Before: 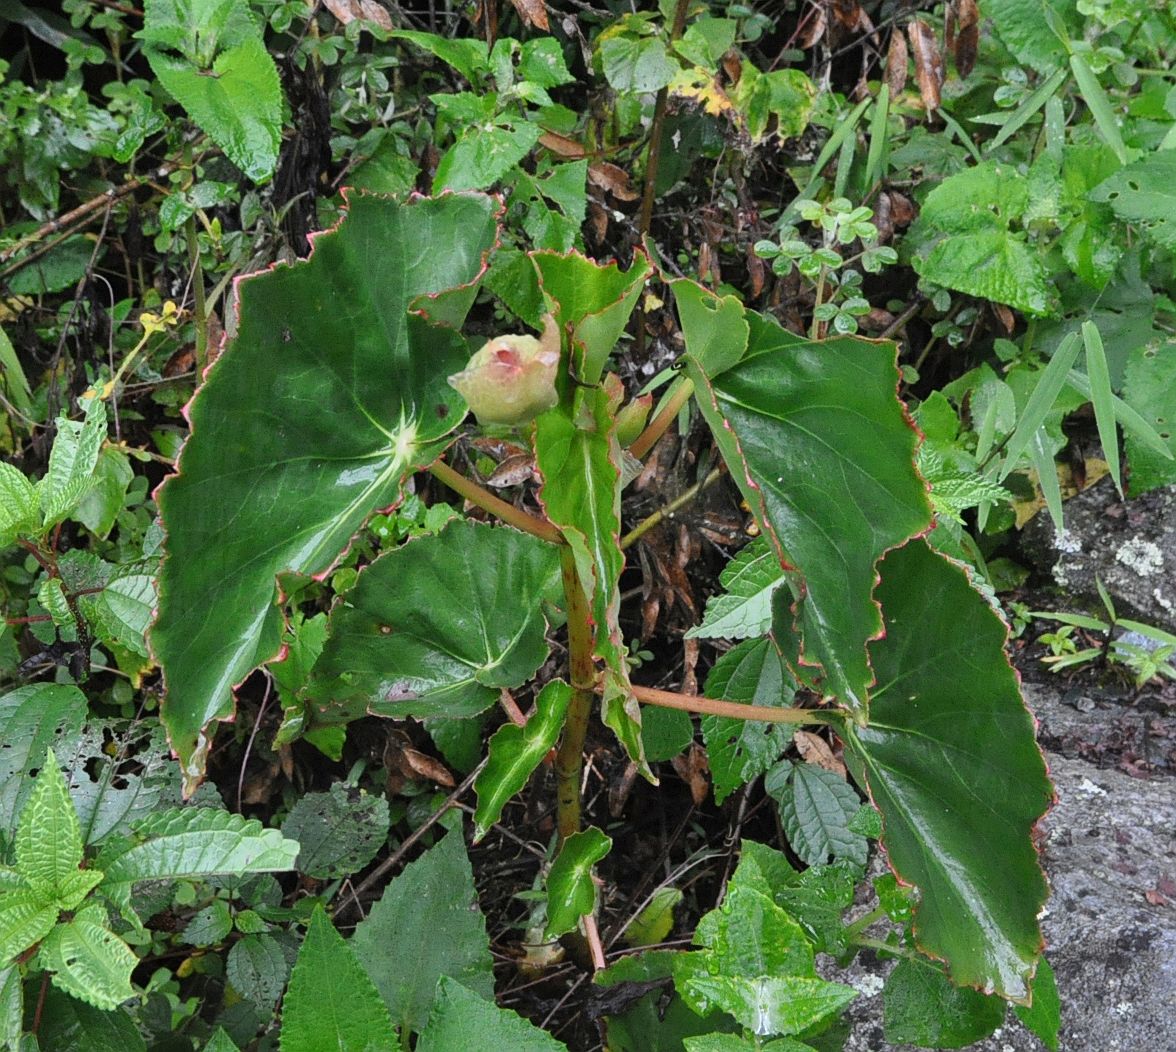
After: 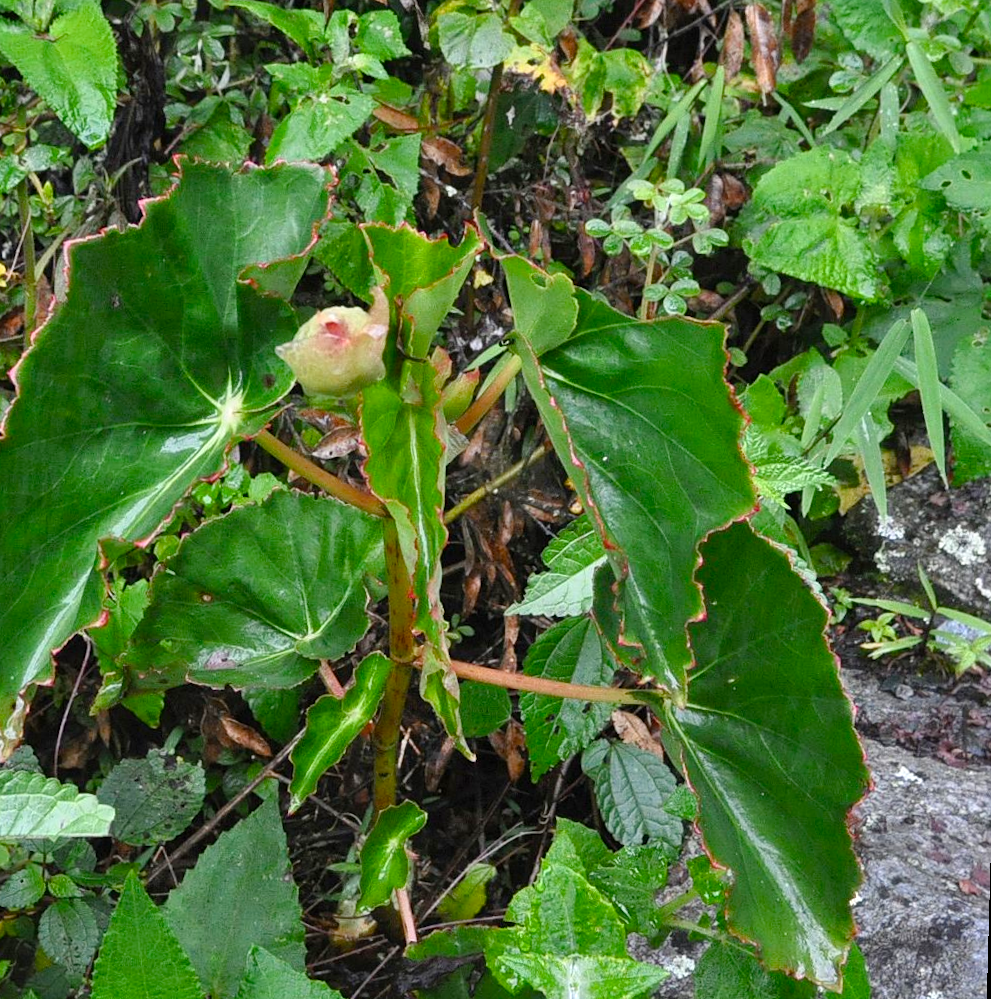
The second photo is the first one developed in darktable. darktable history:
crop and rotate: left 14.584%
color balance rgb: perceptual saturation grading › global saturation 20%, perceptual saturation grading › highlights -25%, perceptual saturation grading › shadows 25%
levels: mode automatic, black 0.023%, white 99.97%, levels [0.062, 0.494, 0.925]
rotate and perspective: rotation 1.57°, crop left 0.018, crop right 0.982, crop top 0.039, crop bottom 0.961
